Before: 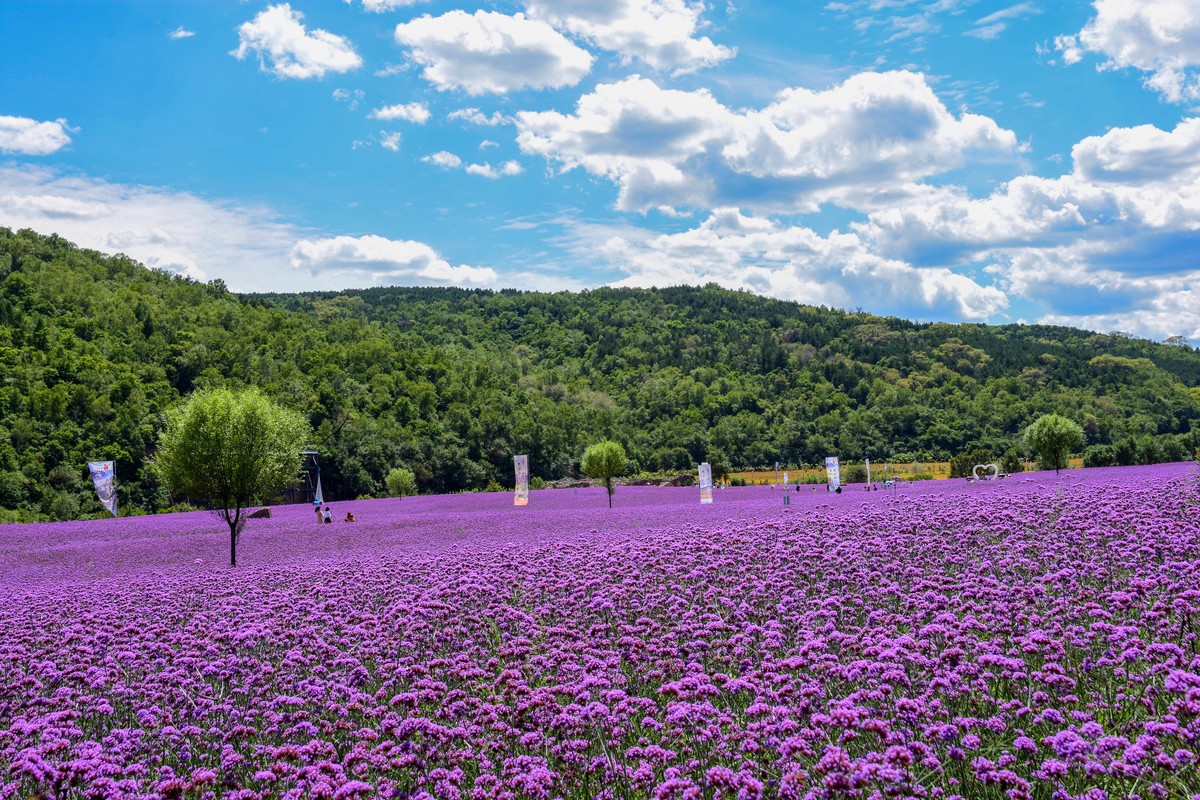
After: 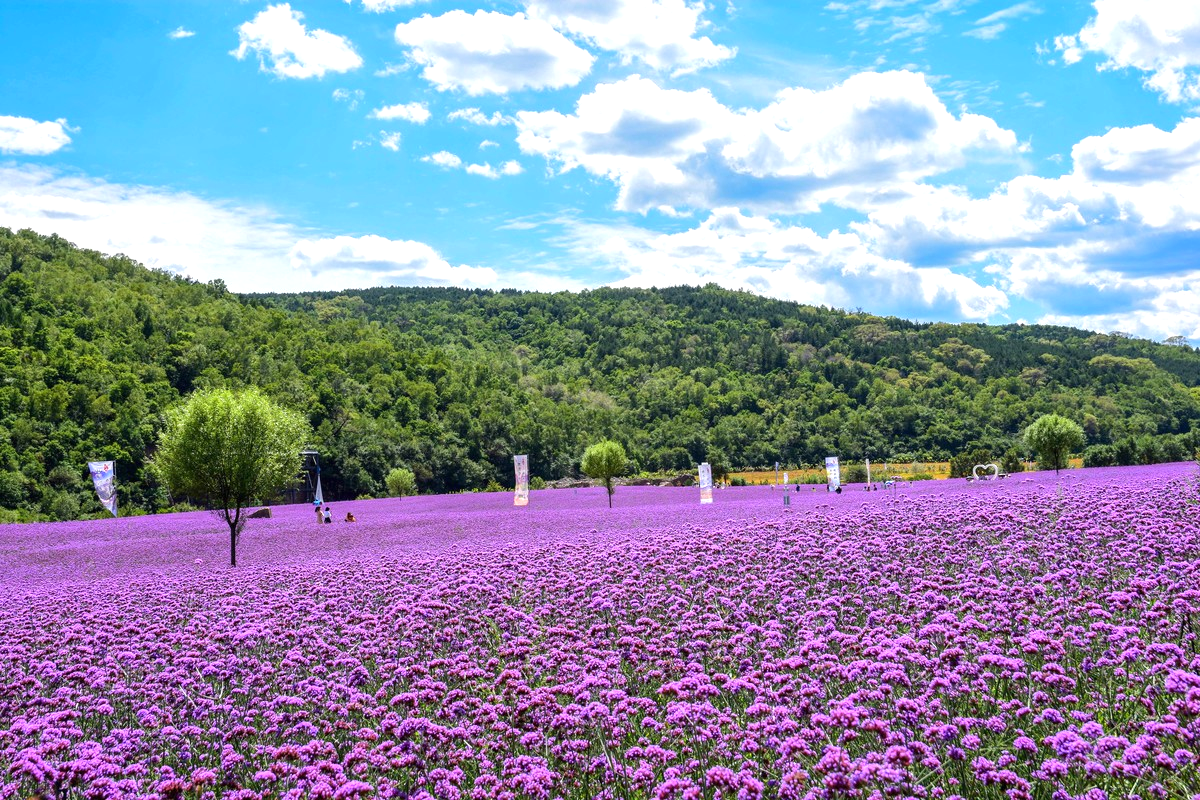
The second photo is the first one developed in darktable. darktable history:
exposure: black level correction 0, exposure 0.595 EV, compensate highlight preservation false
